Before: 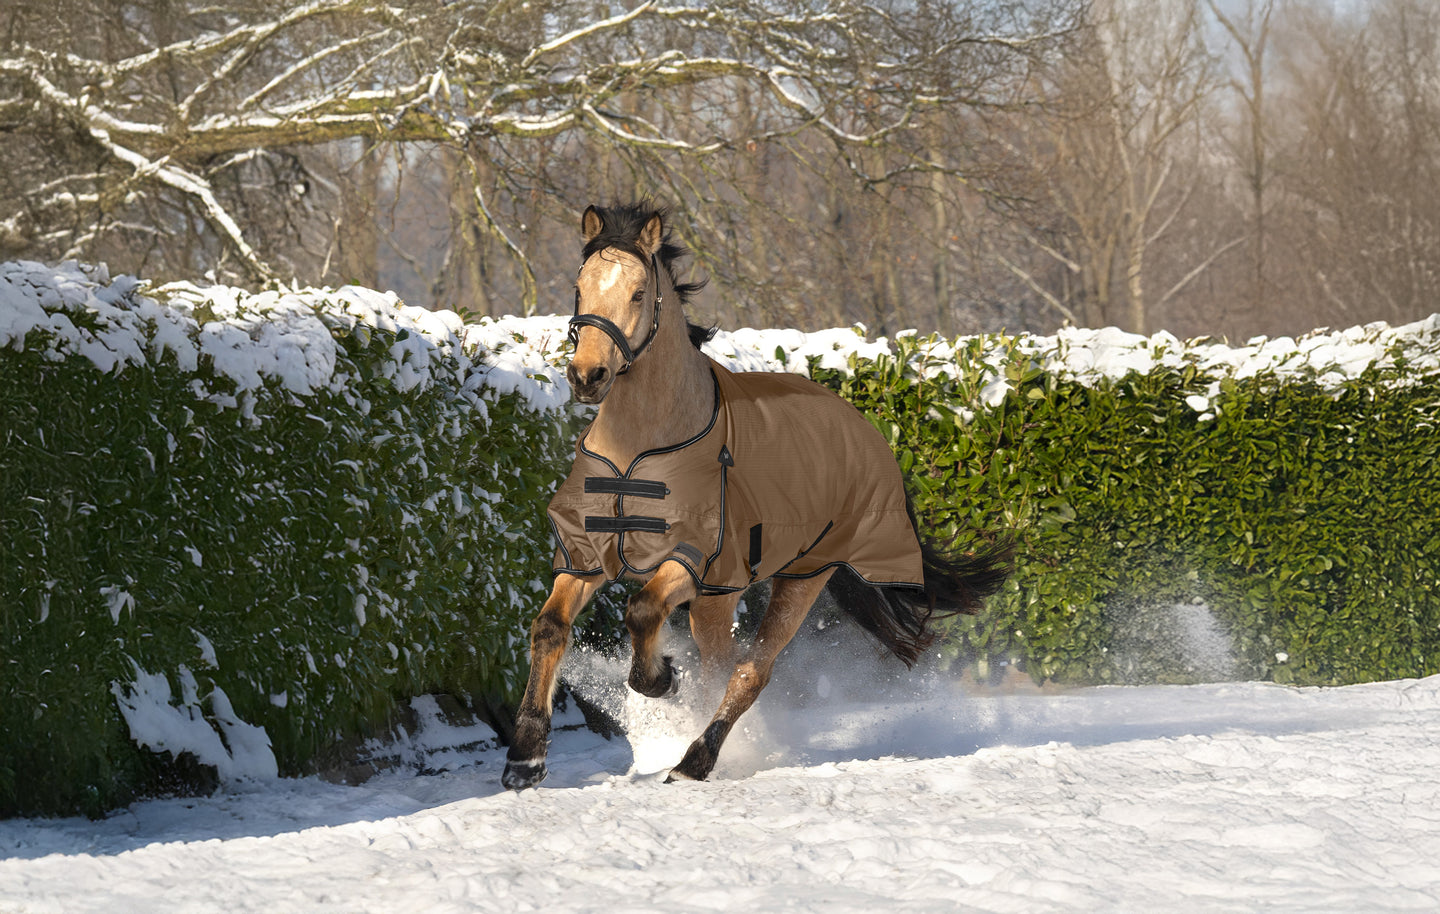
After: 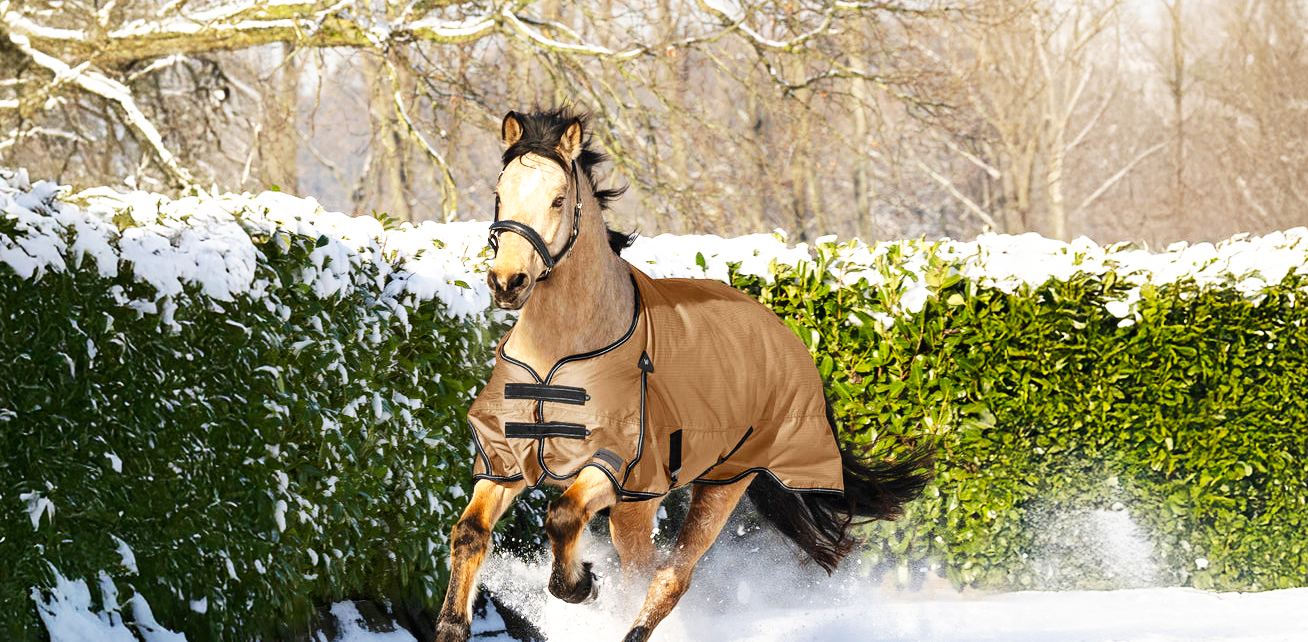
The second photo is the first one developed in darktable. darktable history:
base curve: curves: ch0 [(0, 0) (0.007, 0.004) (0.027, 0.03) (0.046, 0.07) (0.207, 0.54) (0.442, 0.872) (0.673, 0.972) (1, 1)], preserve colors none
crop: left 5.596%, top 10.314%, right 3.534%, bottom 19.395%
